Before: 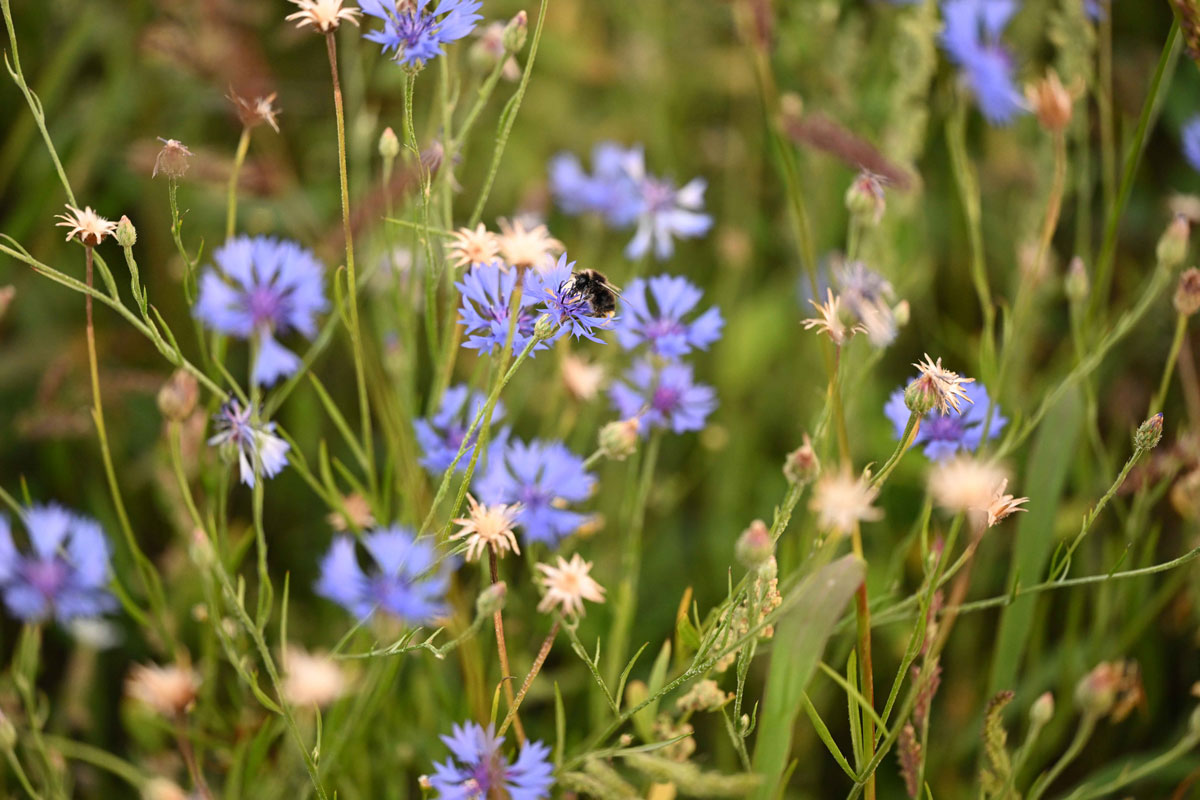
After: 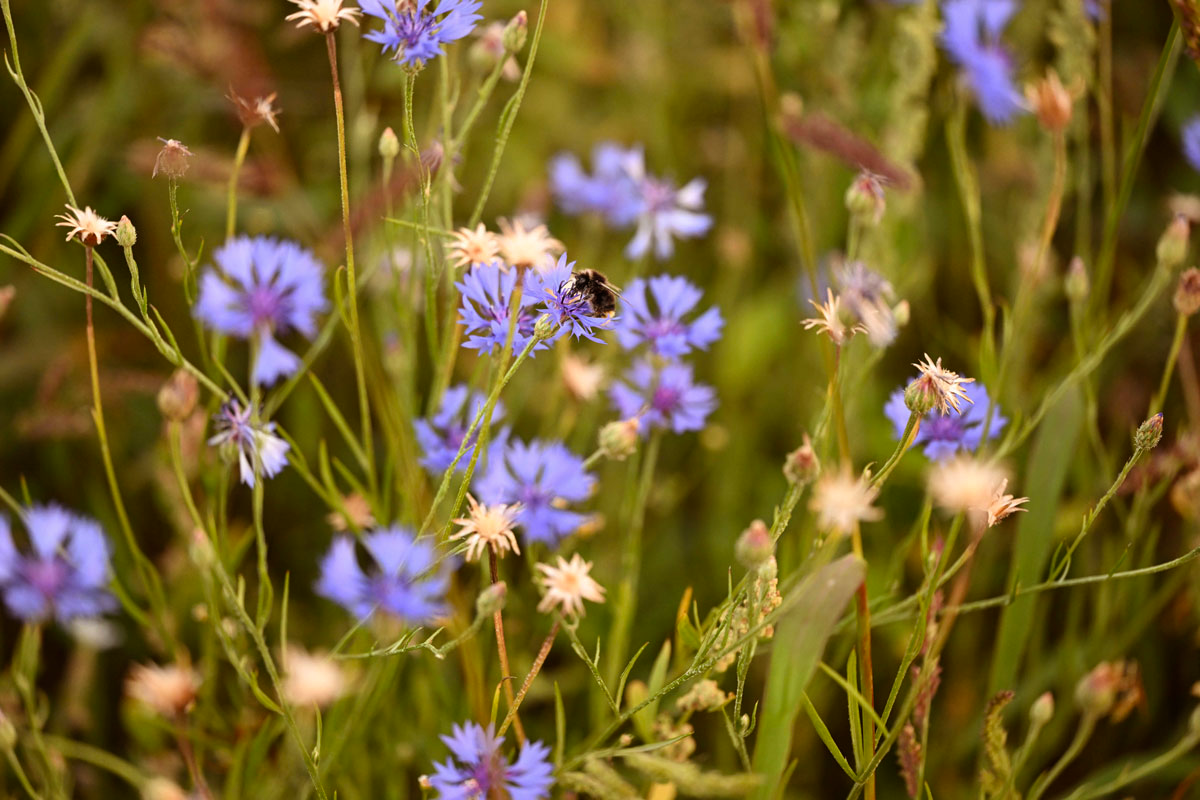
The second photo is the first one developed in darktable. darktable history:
rotate and perspective: automatic cropping original format, crop left 0, crop top 0
rgb levels: mode RGB, independent channels, levels [[0, 0.5, 1], [0, 0.521, 1], [0, 0.536, 1]]
